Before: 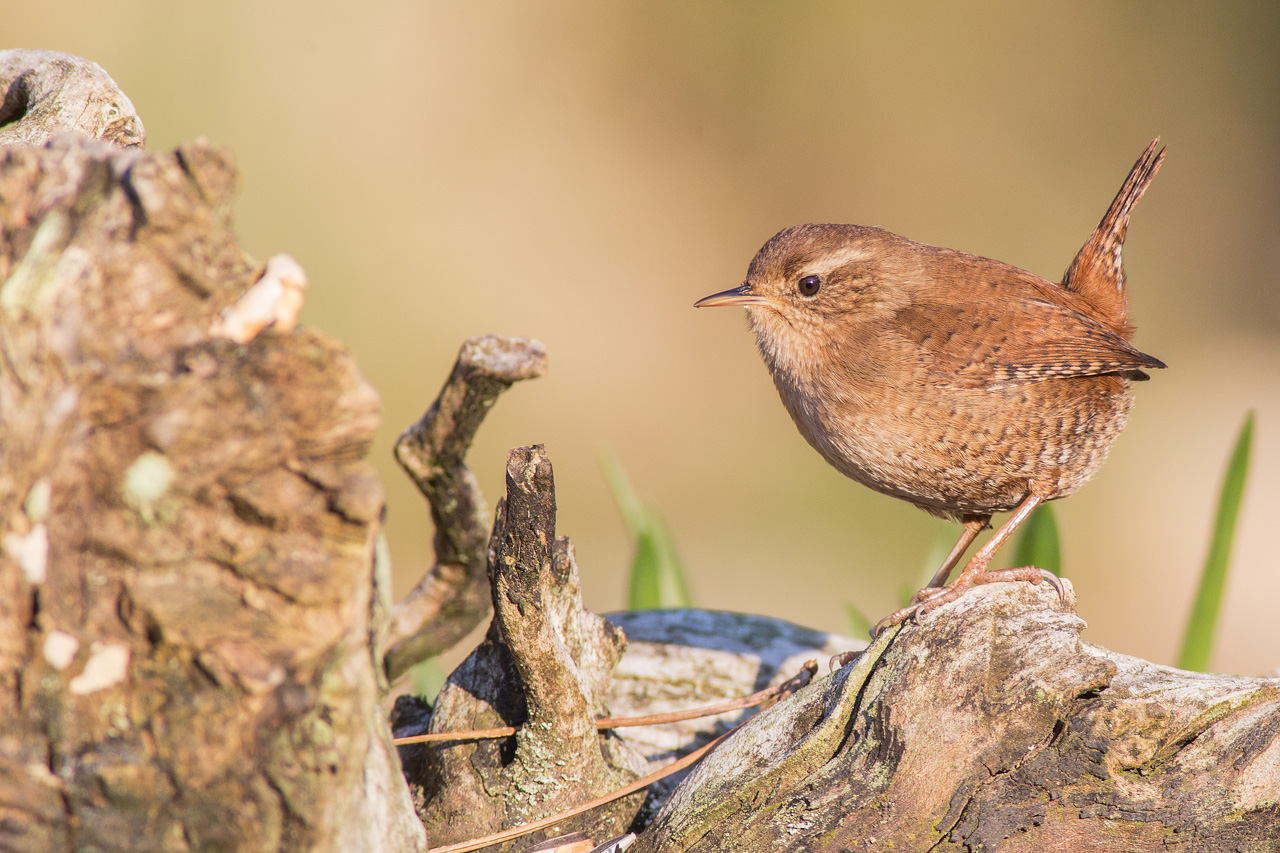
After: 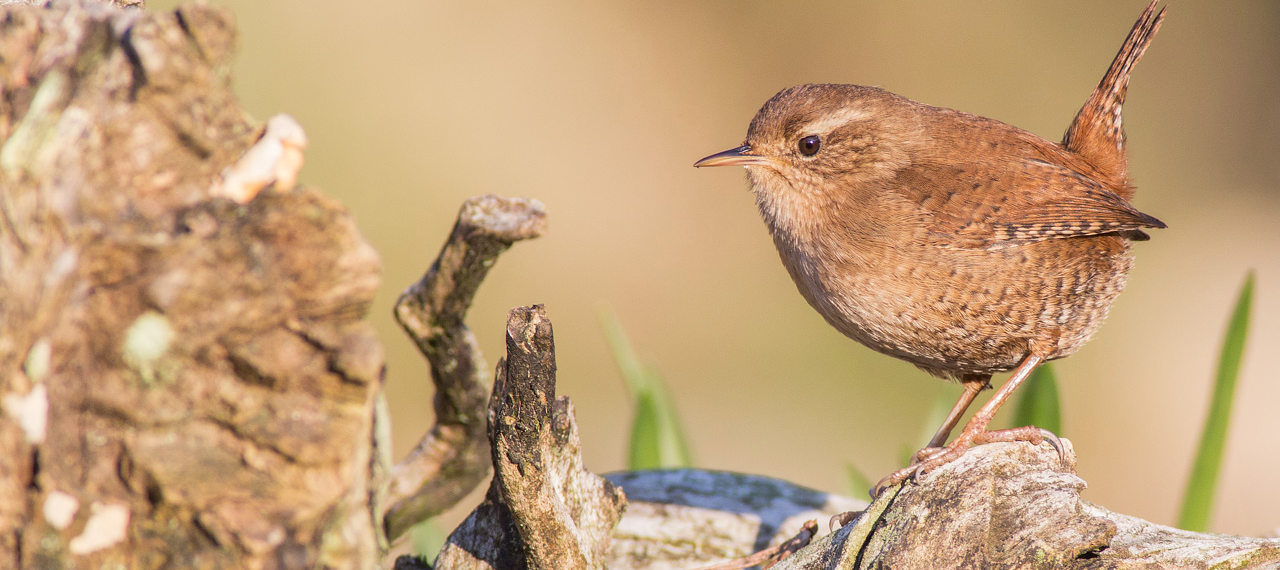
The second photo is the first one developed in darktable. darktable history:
tone equalizer: on, module defaults
crop: top 16.456%, bottom 16.679%
